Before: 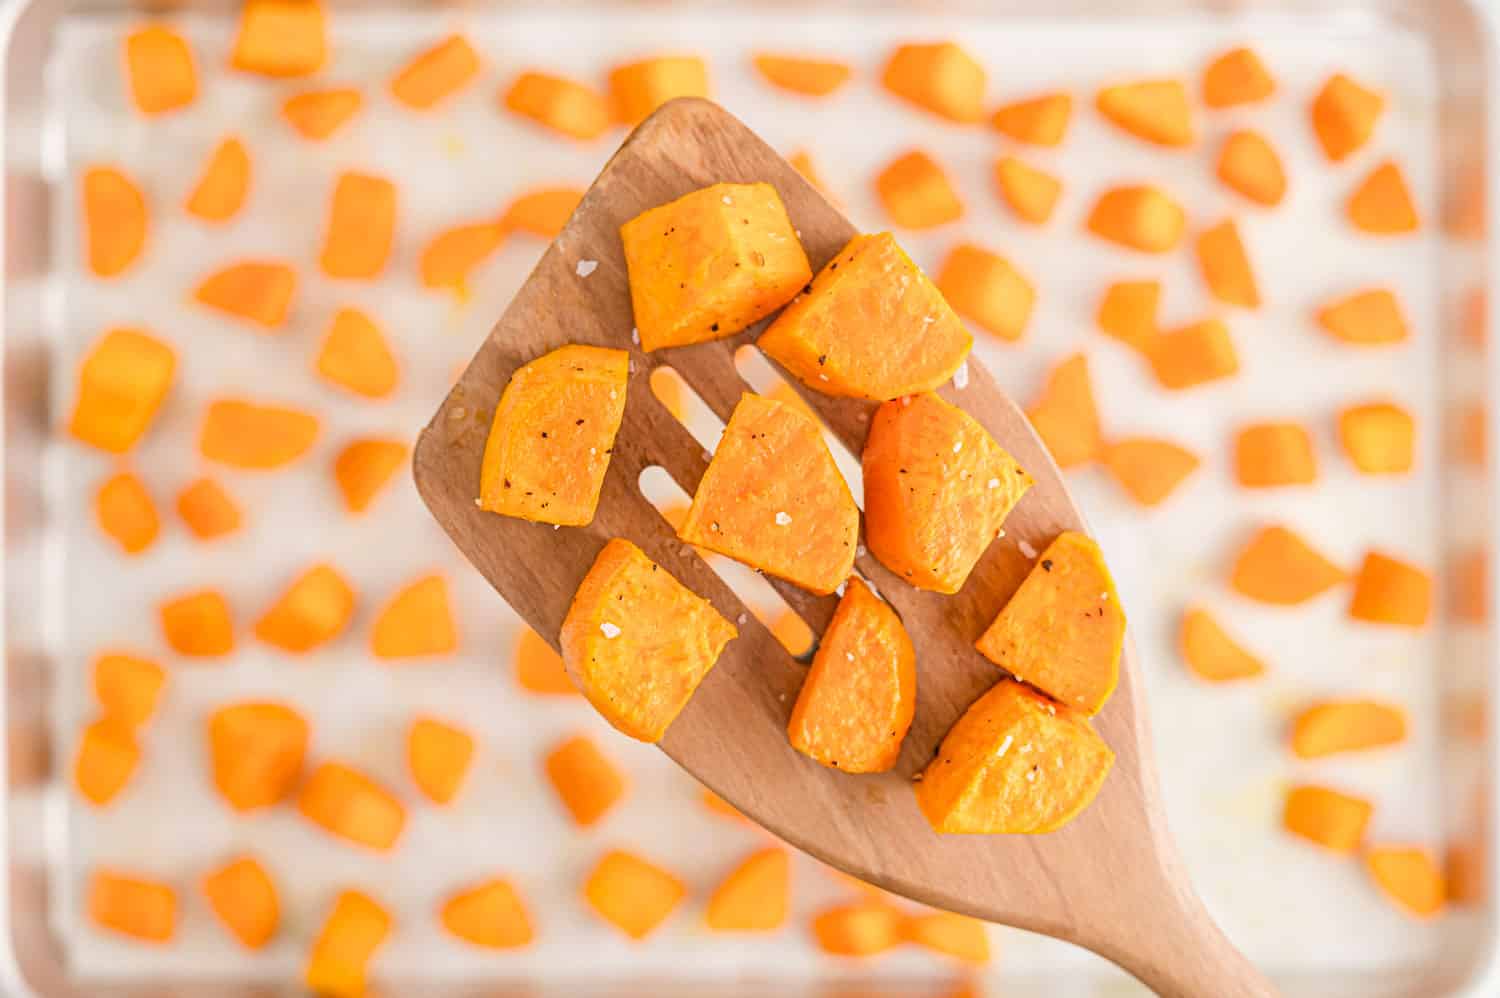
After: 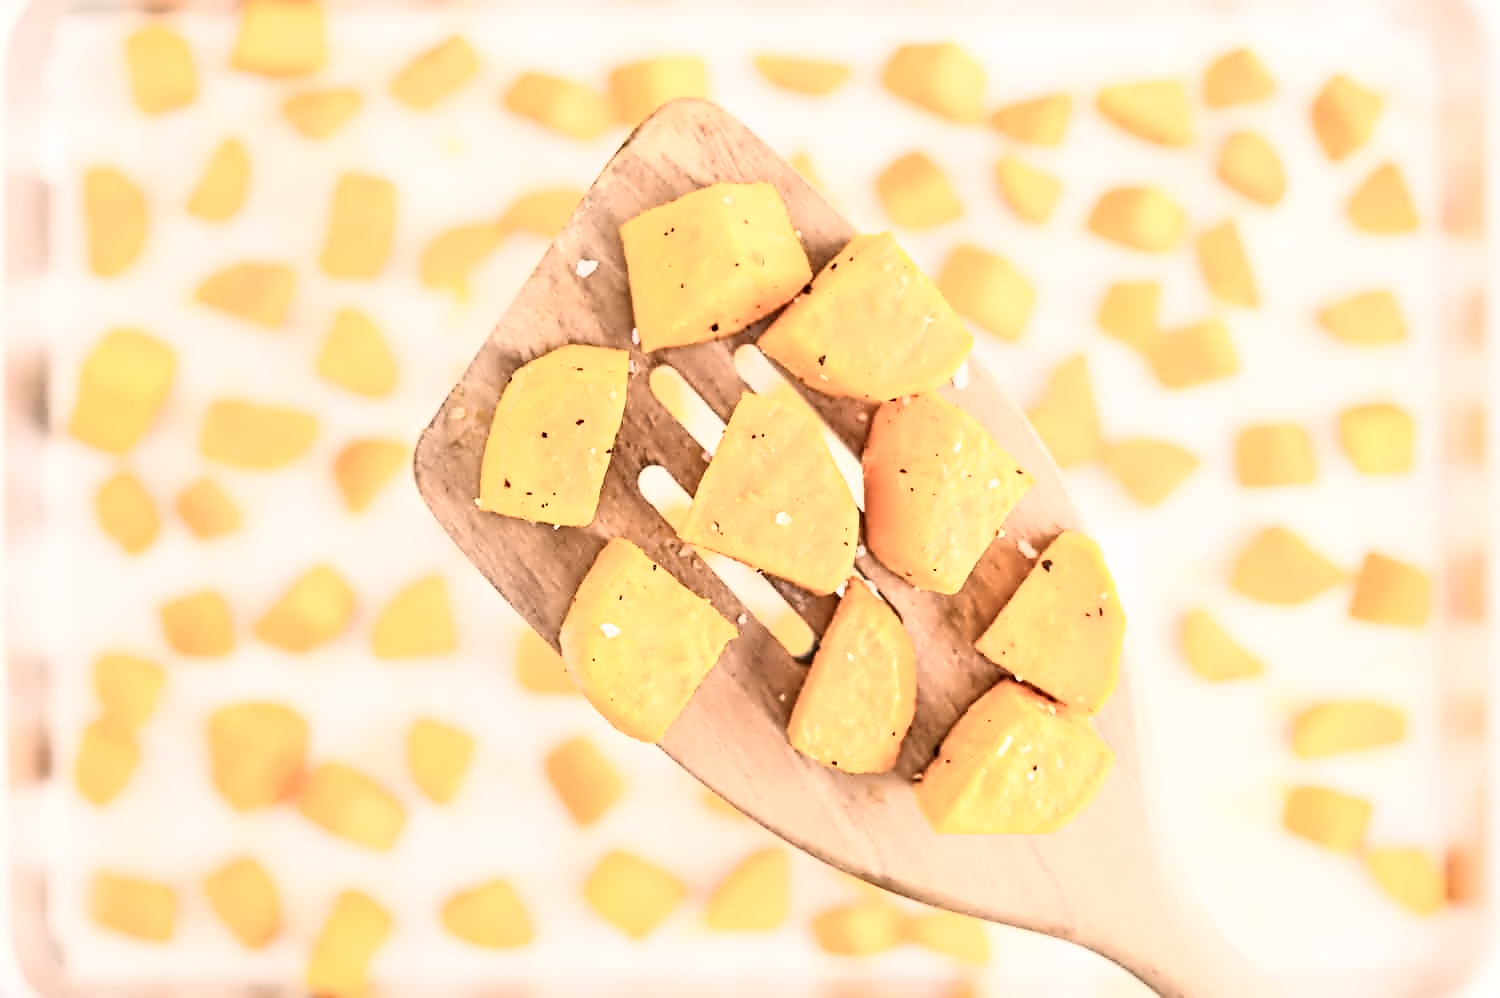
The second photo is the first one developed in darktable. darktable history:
contrast equalizer: octaves 7, y [[0.5, 0.542, 0.583, 0.625, 0.667, 0.708], [0.5 ×6], [0.5 ×6], [0, 0.033, 0.067, 0.1, 0.133, 0.167], [0, 0.05, 0.1, 0.15, 0.2, 0.25]]
contrast brightness saturation: contrast 0.434, brightness 0.547, saturation -0.207
